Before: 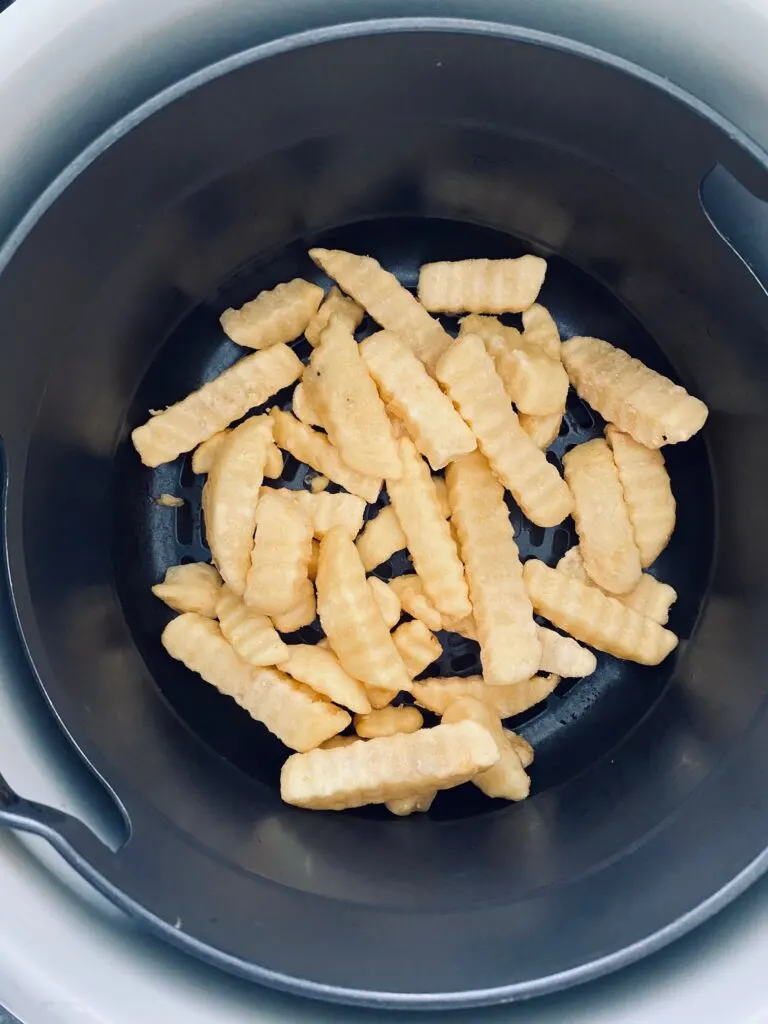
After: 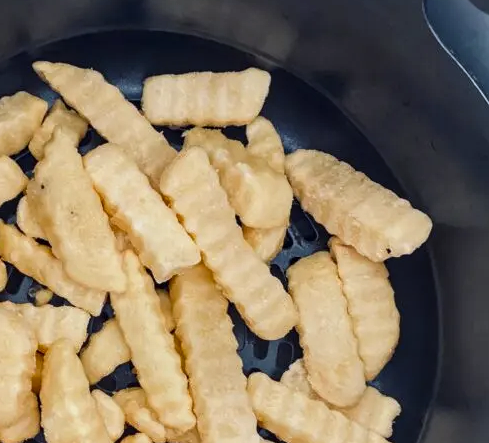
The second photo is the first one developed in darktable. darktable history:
white balance: red 0.98, blue 1.034
shadows and highlights: shadows 30.63, highlights -63.22, shadows color adjustment 98%, highlights color adjustment 58.61%, soften with gaussian
crop: left 36.005%, top 18.293%, right 0.31%, bottom 38.444%
local contrast: on, module defaults
